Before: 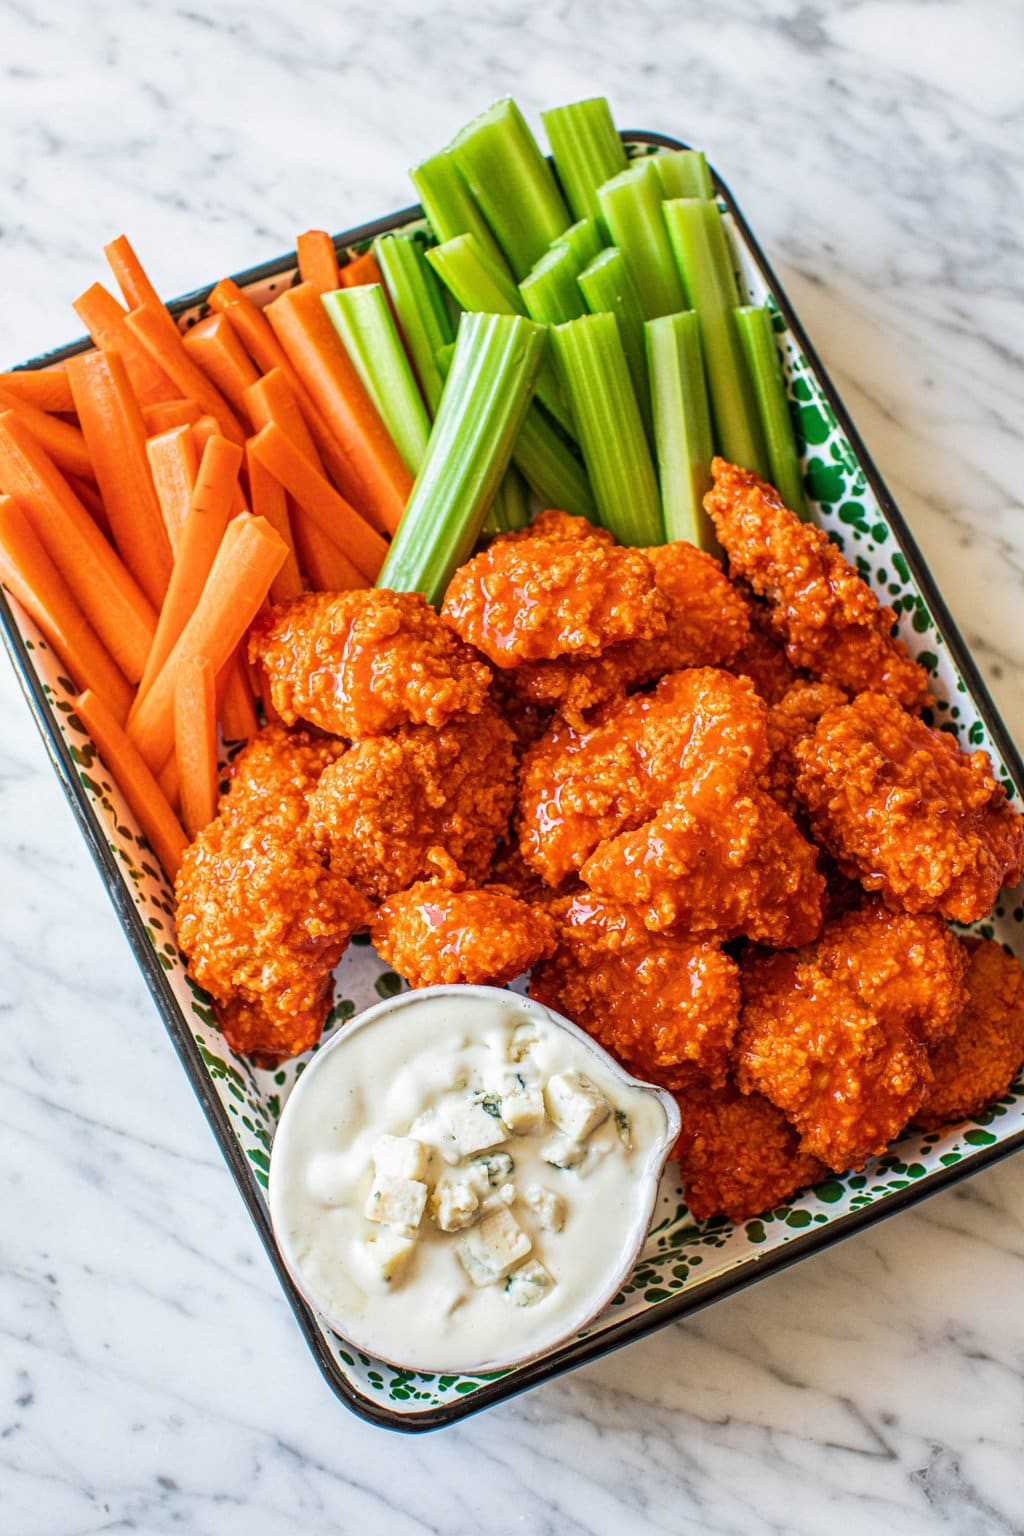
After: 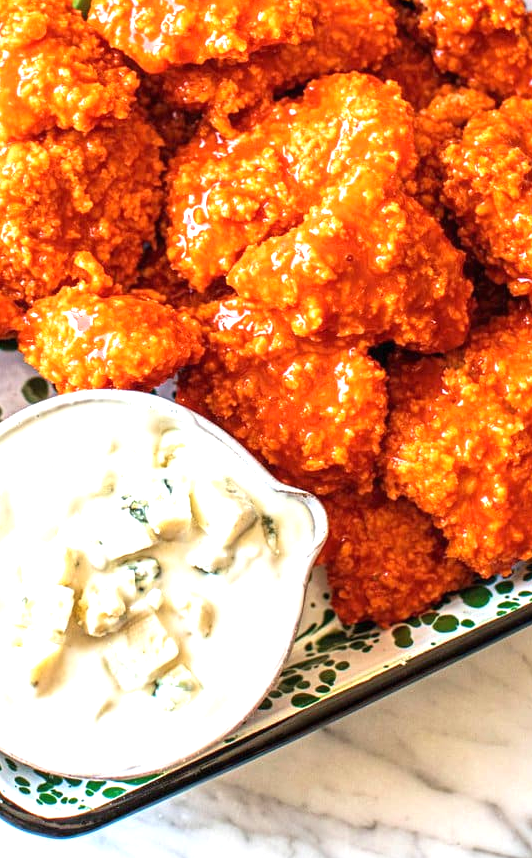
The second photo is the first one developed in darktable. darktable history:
crop: left 34.499%, top 38.749%, right 13.541%, bottom 5.333%
exposure: black level correction 0, exposure 0.953 EV, compensate exposure bias true, compensate highlight preservation false
